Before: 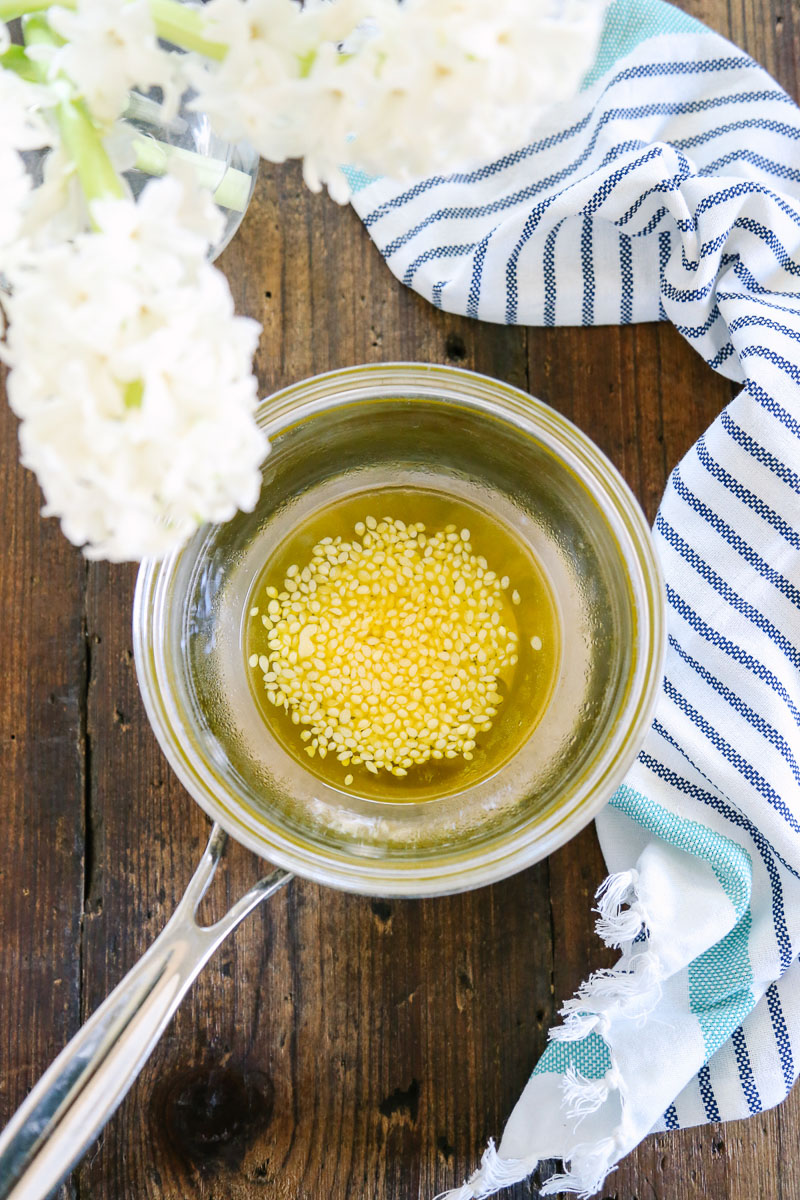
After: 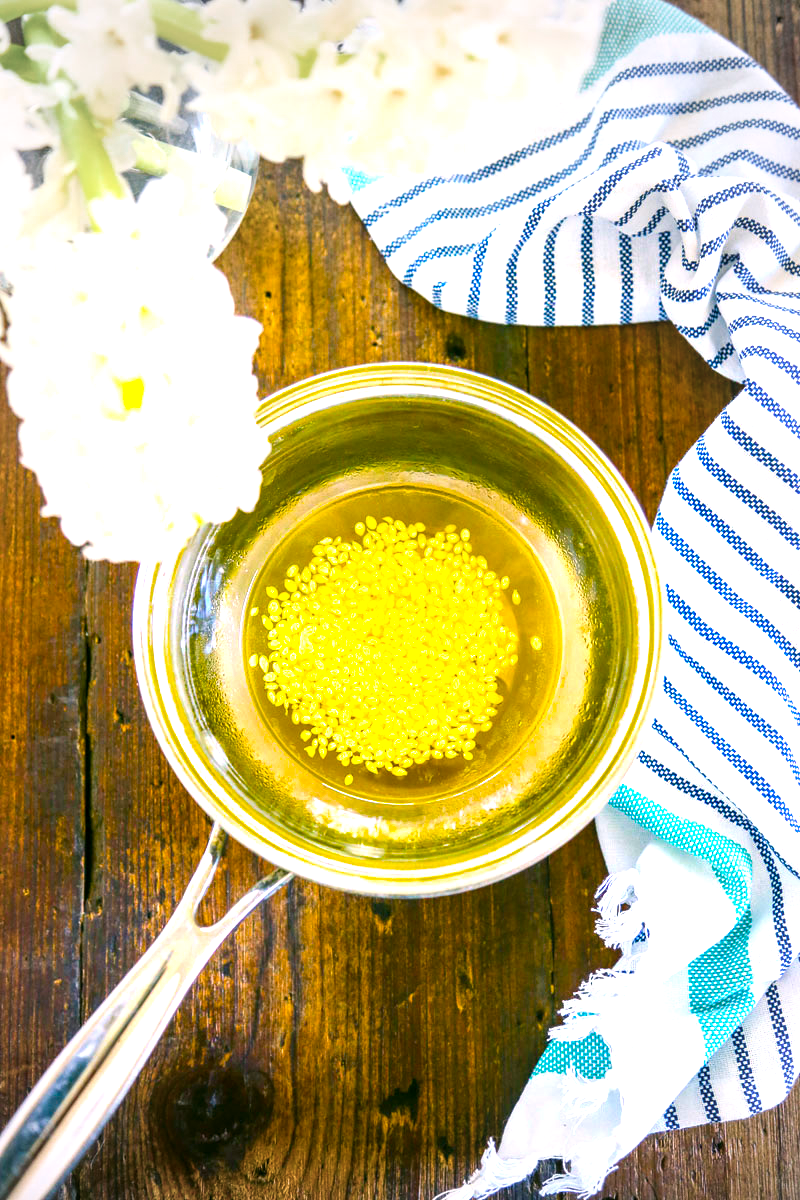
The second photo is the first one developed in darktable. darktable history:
vignetting: fall-off start 64.63%, center (-0.034, 0.148), width/height ratio 0.881
local contrast: on, module defaults
color correction: highlights a* 4.02, highlights b* 4.98, shadows a* -7.55, shadows b* 4.98
color balance rgb: linear chroma grading › global chroma 42%, perceptual saturation grading › global saturation 42%, perceptual brilliance grading › global brilliance 25%, global vibrance 33%
